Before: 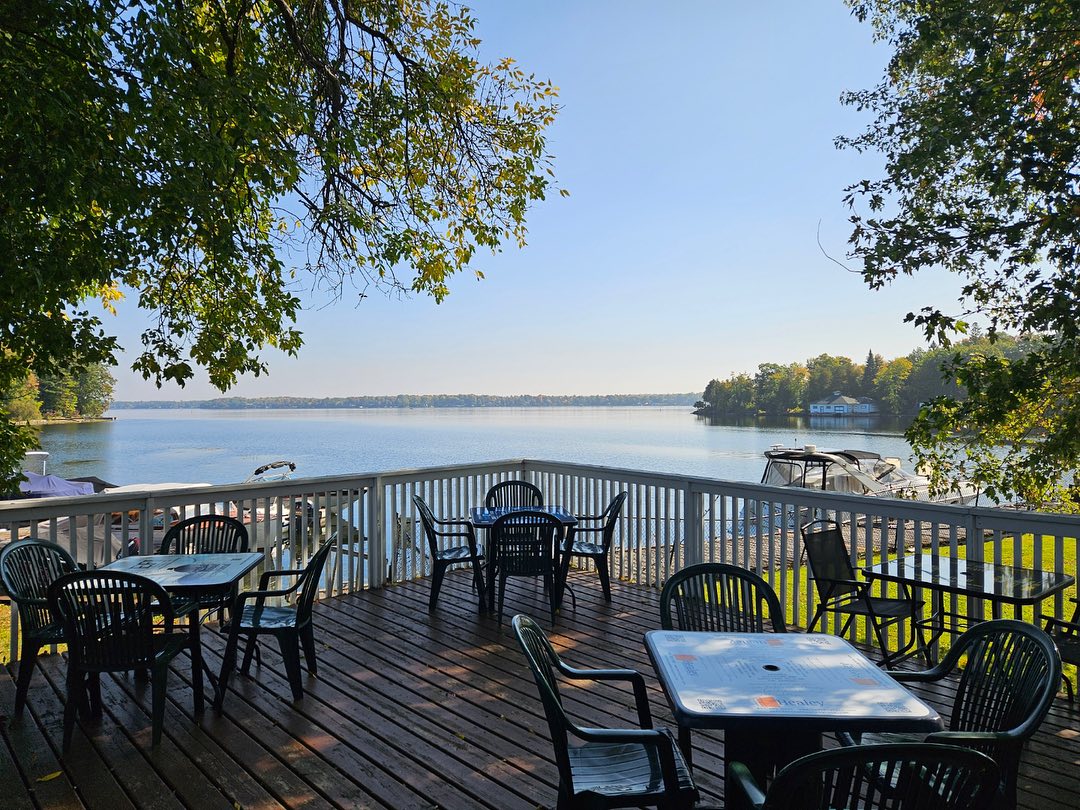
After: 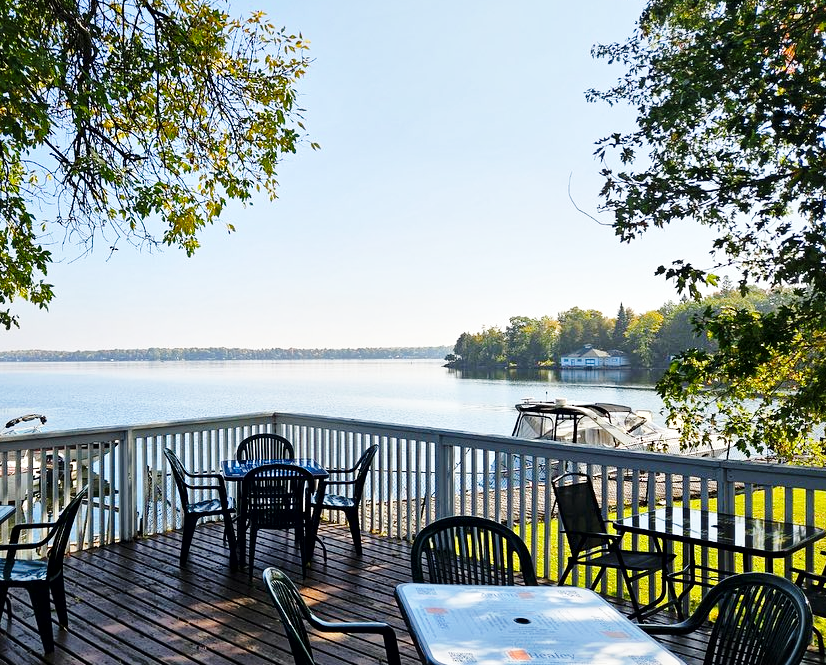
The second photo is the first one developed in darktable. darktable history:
base curve: curves: ch0 [(0, 0) (0.028, 0.03) (0.121, 0.232) (0.46, 0.748) (0.859, 0.968) (1, 1)], preserve colors none
local contrast: mode bilateral grid, contrast 25, coarseness 60, detail 151%, midtone range 0.2
crop: left 23.095%, top 5.827%, bottom 11.854%
exposure: exposure -0.153 EV, compensate highlight preservation false
